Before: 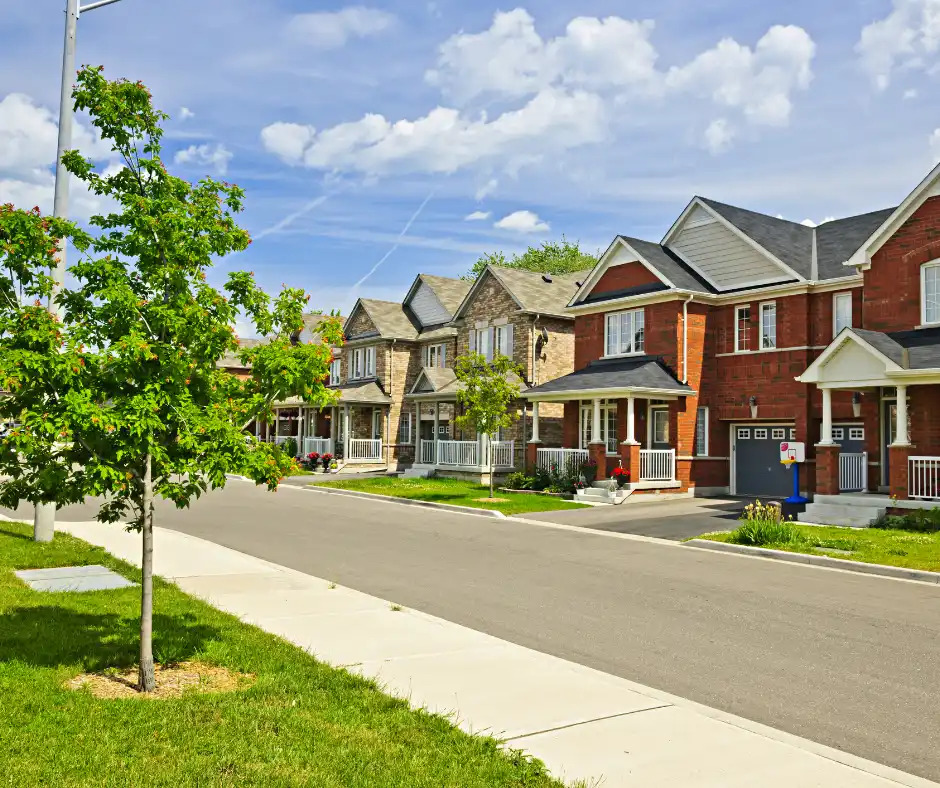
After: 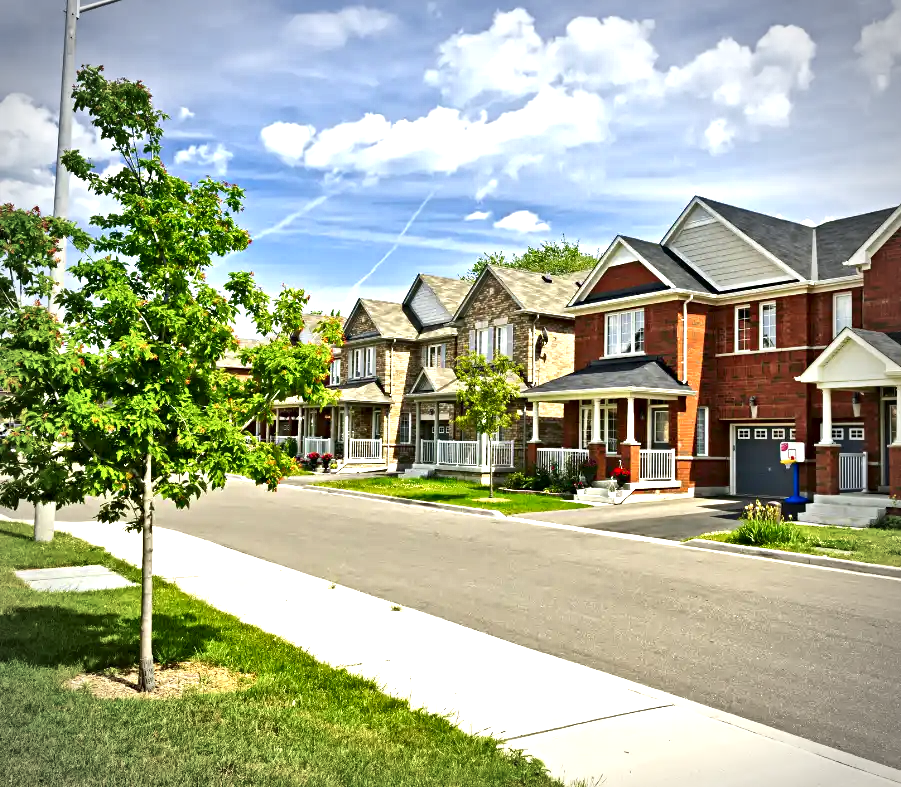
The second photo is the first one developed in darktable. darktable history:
vignetting: automatic ratio true
local contrast: mode bilateral grid, contrast 44, coarseness 69, detail 214%, midtone range 0.2
exposure: exposure 0.485 EV, compensate highlight preservation false
crop: right 4.126%, bottom 0.031%
color balance: mode lift, gamma, gain (sRGB)
